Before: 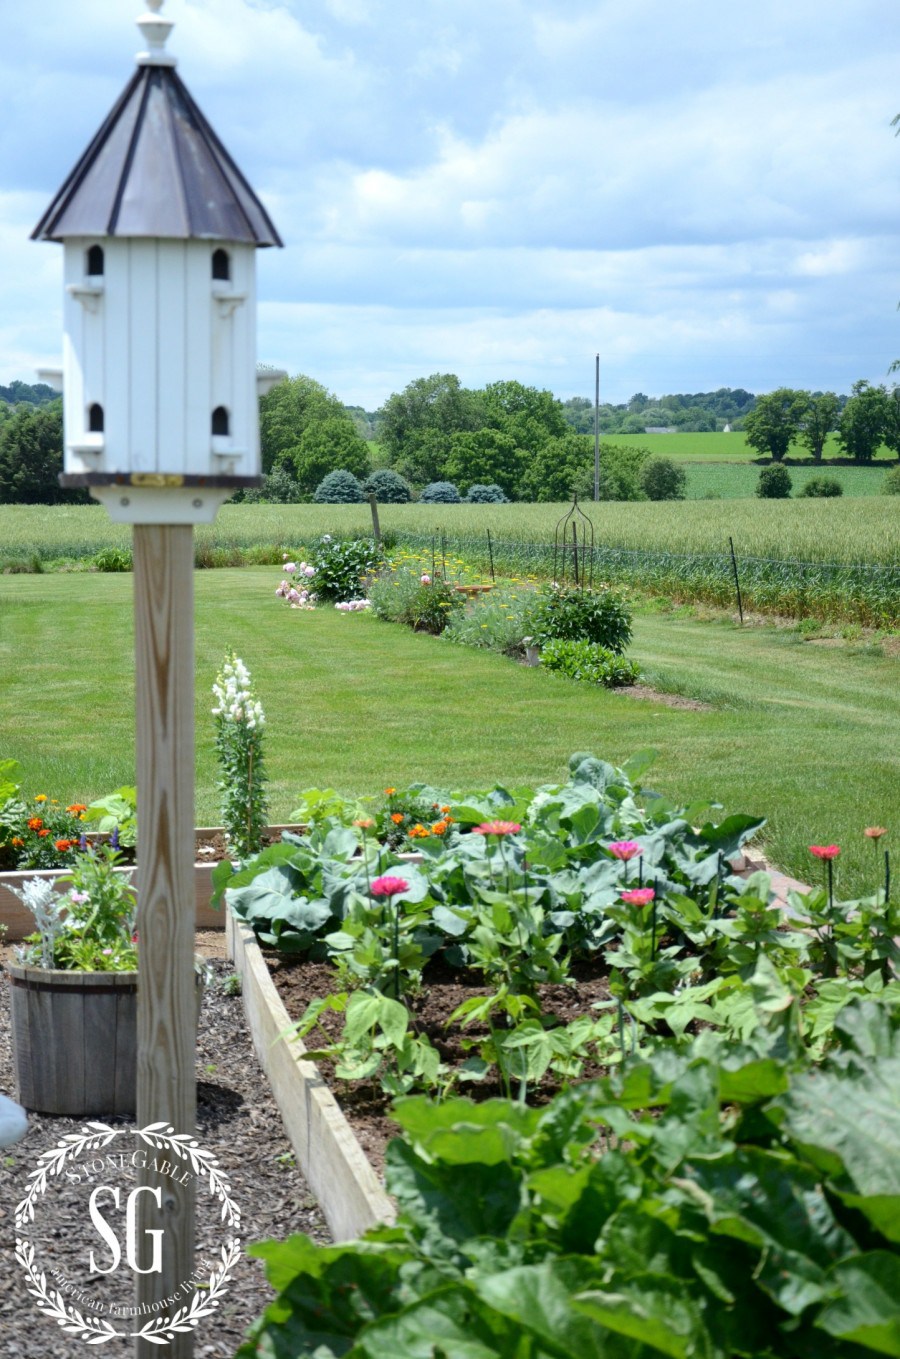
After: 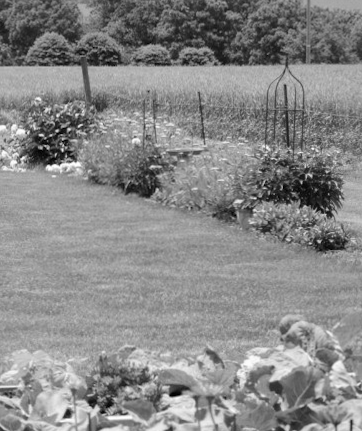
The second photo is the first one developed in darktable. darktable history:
local contrast: mode bilateral grid, contrast 20, coarseness 50, detail 120%, midtone range 0.2
rotate and perspective: rotation 0.192°, lens shift (horizontal) -0.015, crop left 0.005, crop right 0.996, crop top 0.006, crop bottom 0.99
crop: left 31.751%, top 32.172%, right 27.8%, bottom 35.83%
monochrome: a 32, b 64, size 2.3
